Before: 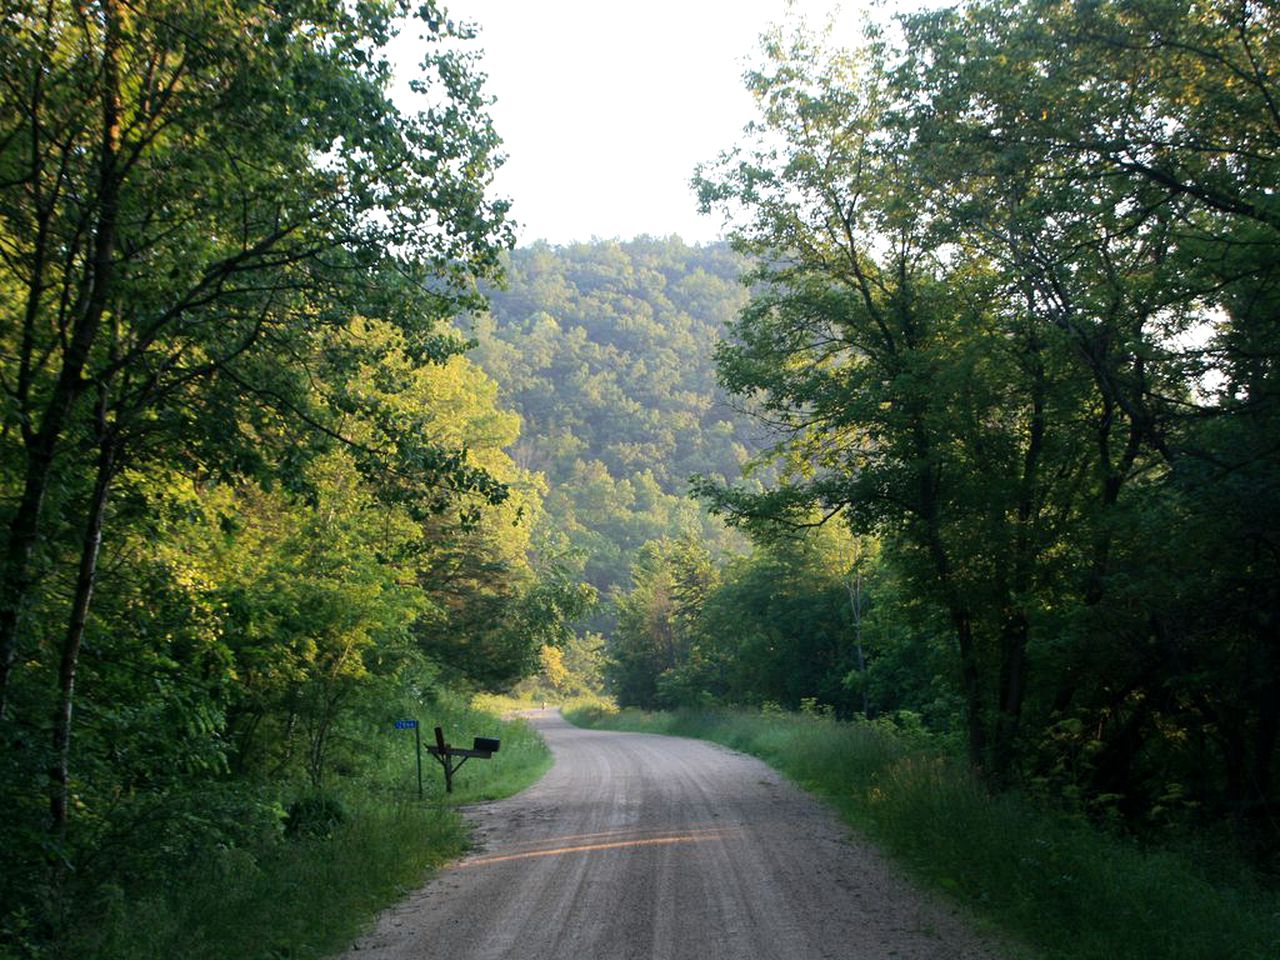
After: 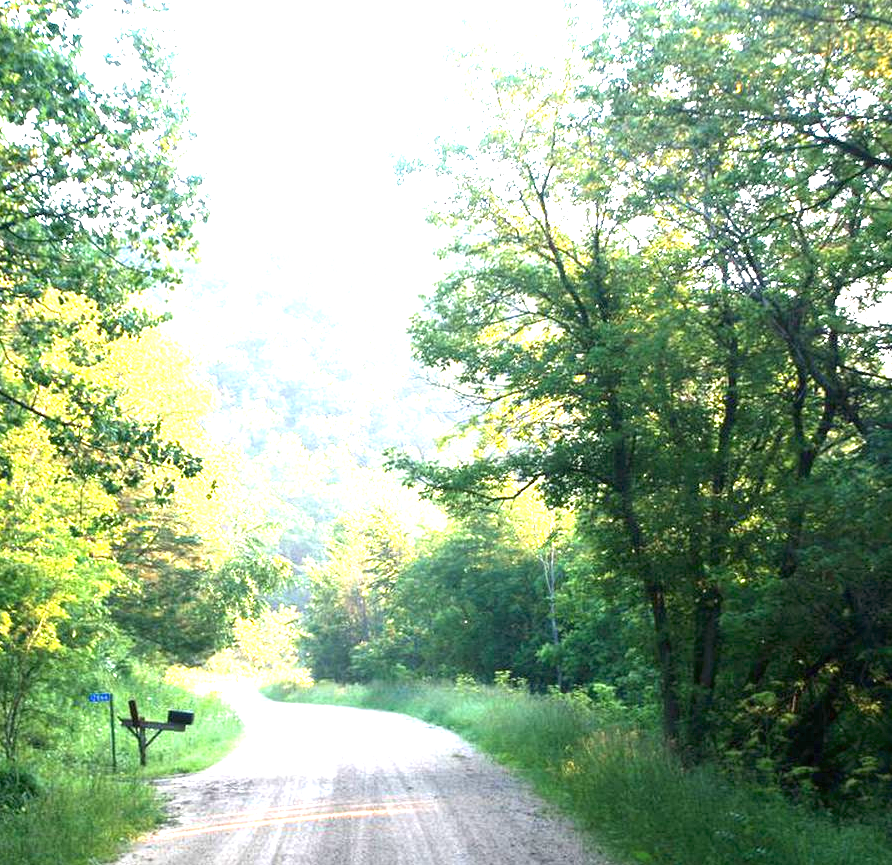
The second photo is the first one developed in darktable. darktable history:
exposure: black level correction 0, exposure 2.308 EV, compensate highlight preservation false
crop and rotate: left 23.913%, top 2.852%, right 6.34%, bottom 6.968%
